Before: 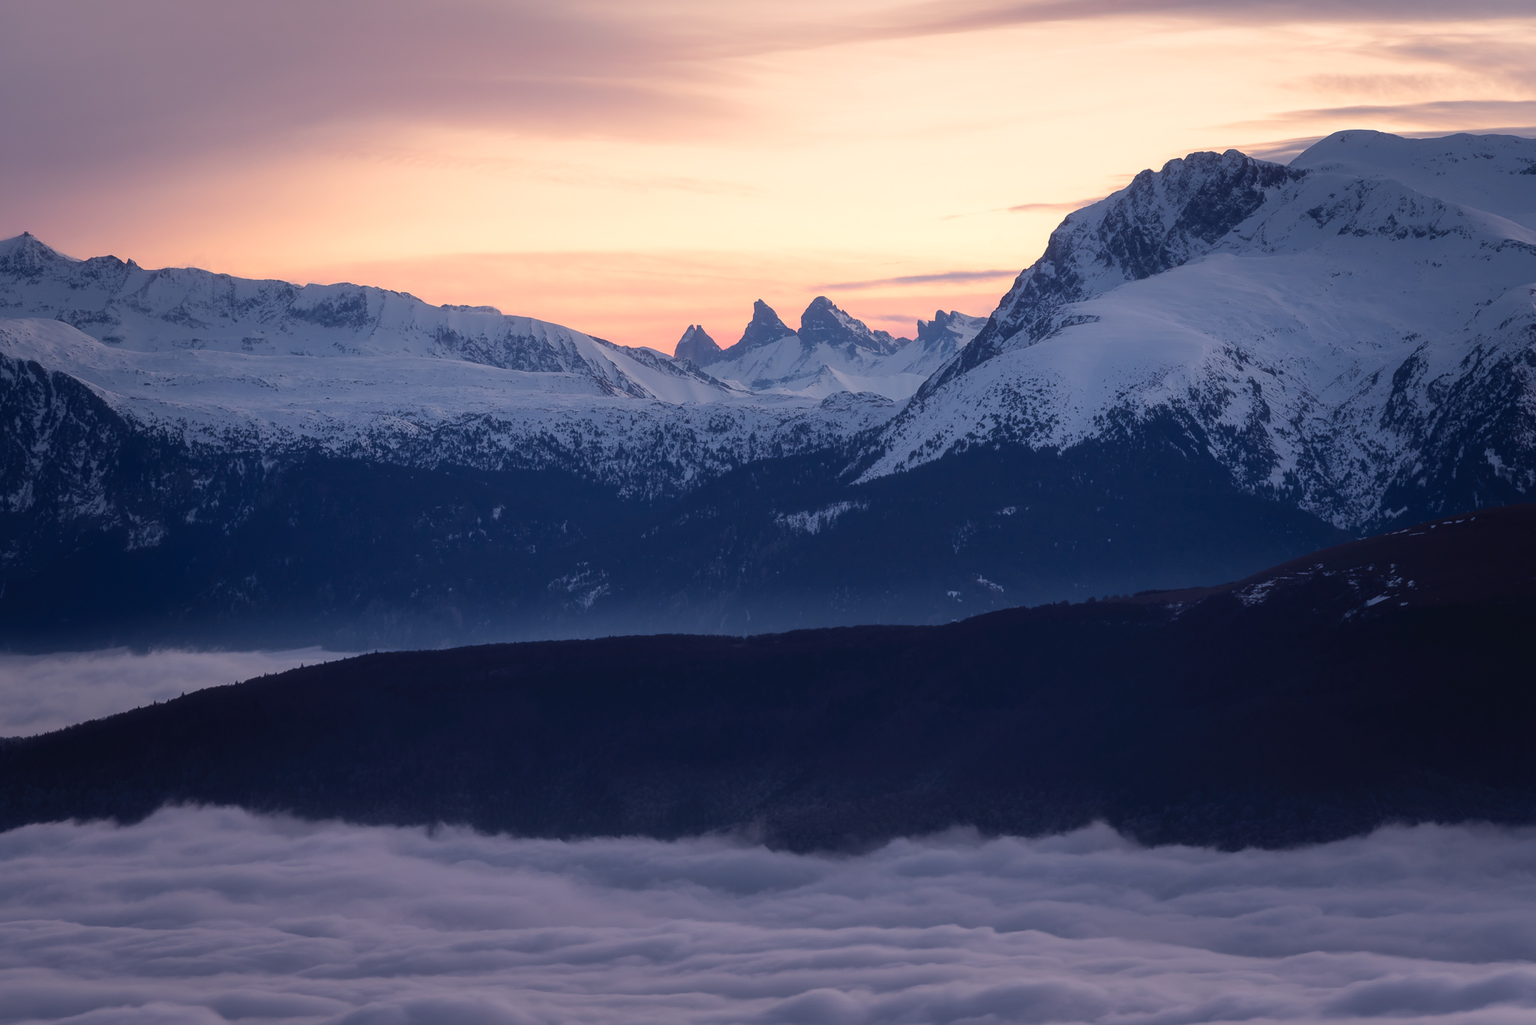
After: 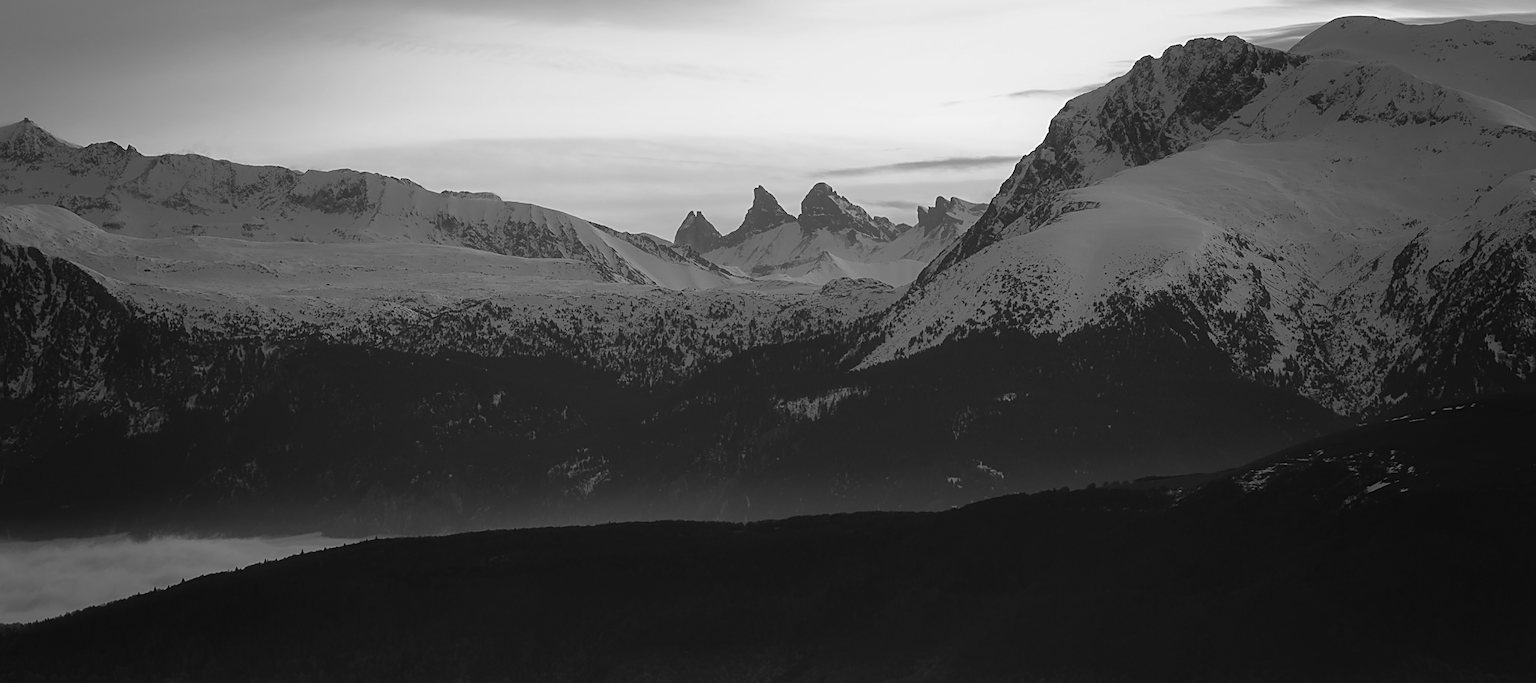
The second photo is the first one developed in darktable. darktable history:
sharpen: on, module defaults
monochrome: a -11.7, b 1.62, size 0.5, highlights 0.38
crop: top 11.166%, bottom 22.168%
